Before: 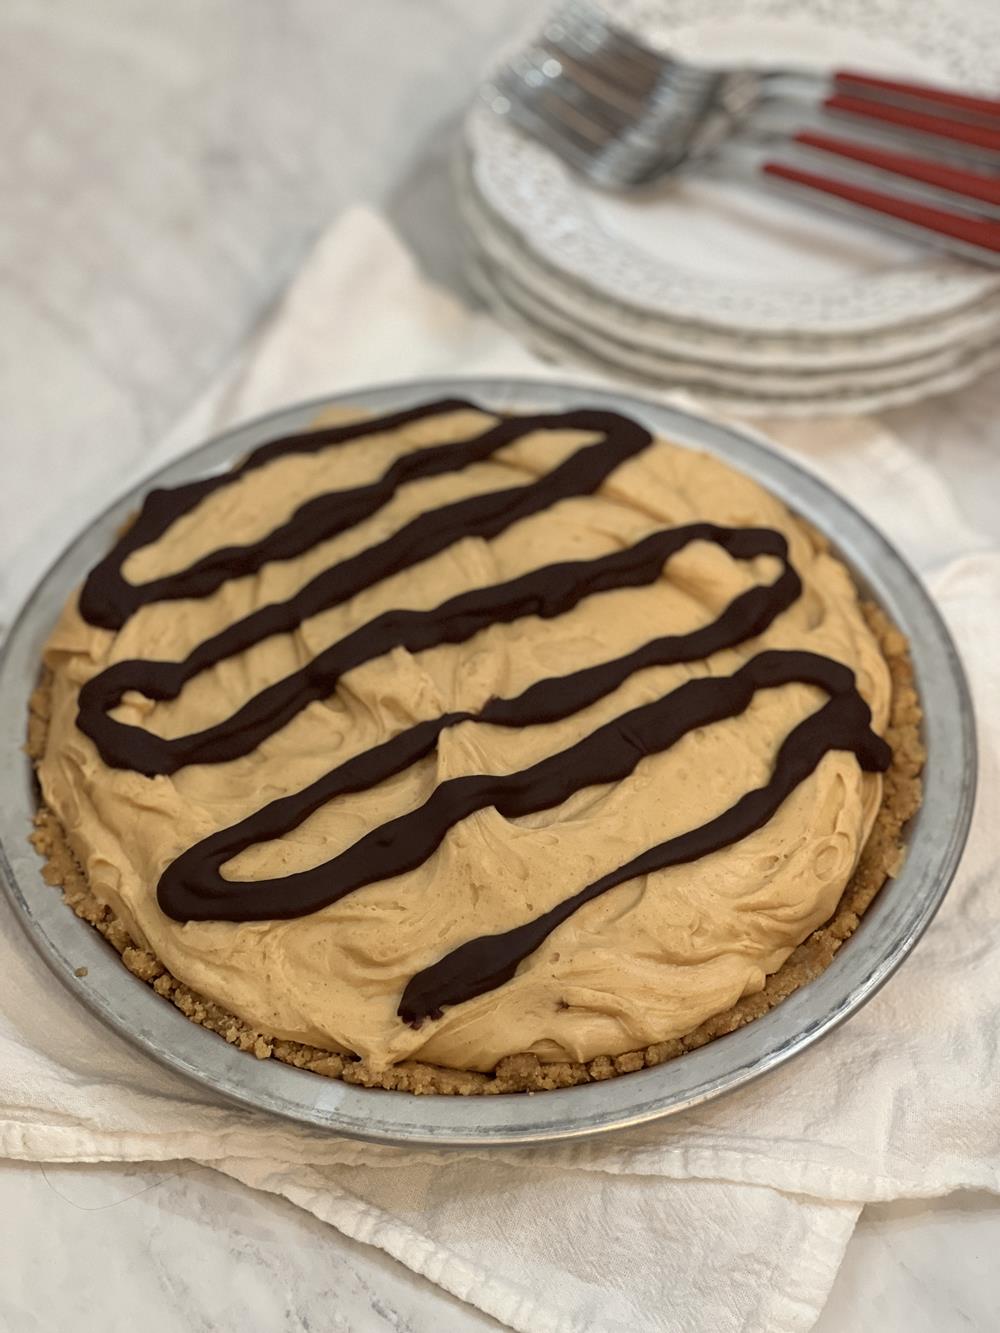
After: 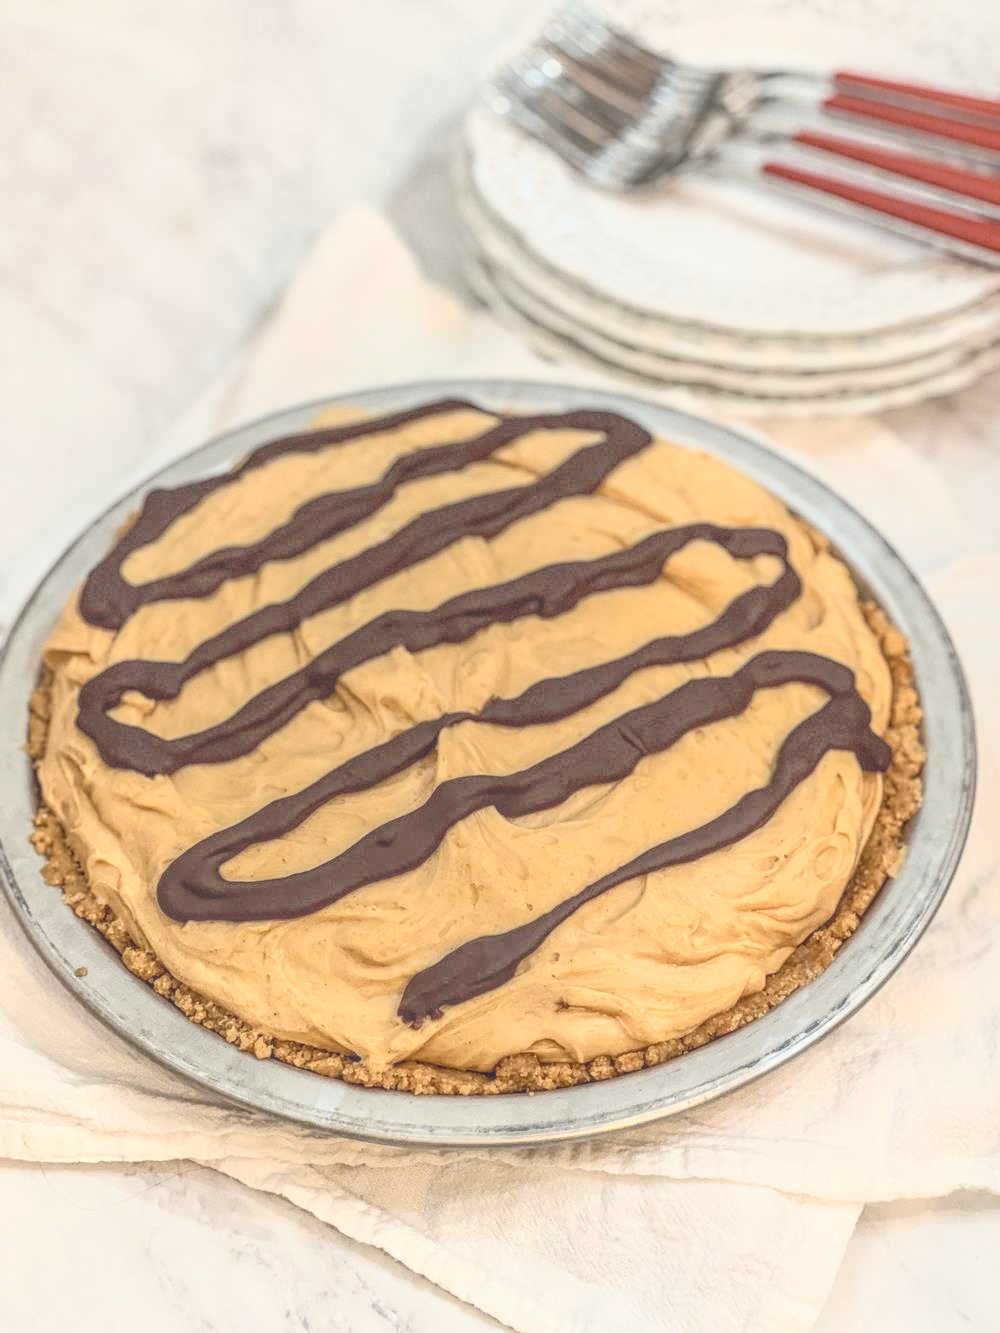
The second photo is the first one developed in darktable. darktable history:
local contrast: highlights 20%, shadows 30%, detail 200%, midtone range 0.2
tone curve: curves: ch0 [(0, 0.052) (0.207, 0.35) (0.392, 0.592) (0.54, 0.803) (0.725, 0.922) (0.99, 0.974)], color space Lab, independent channels, preserve colors none
